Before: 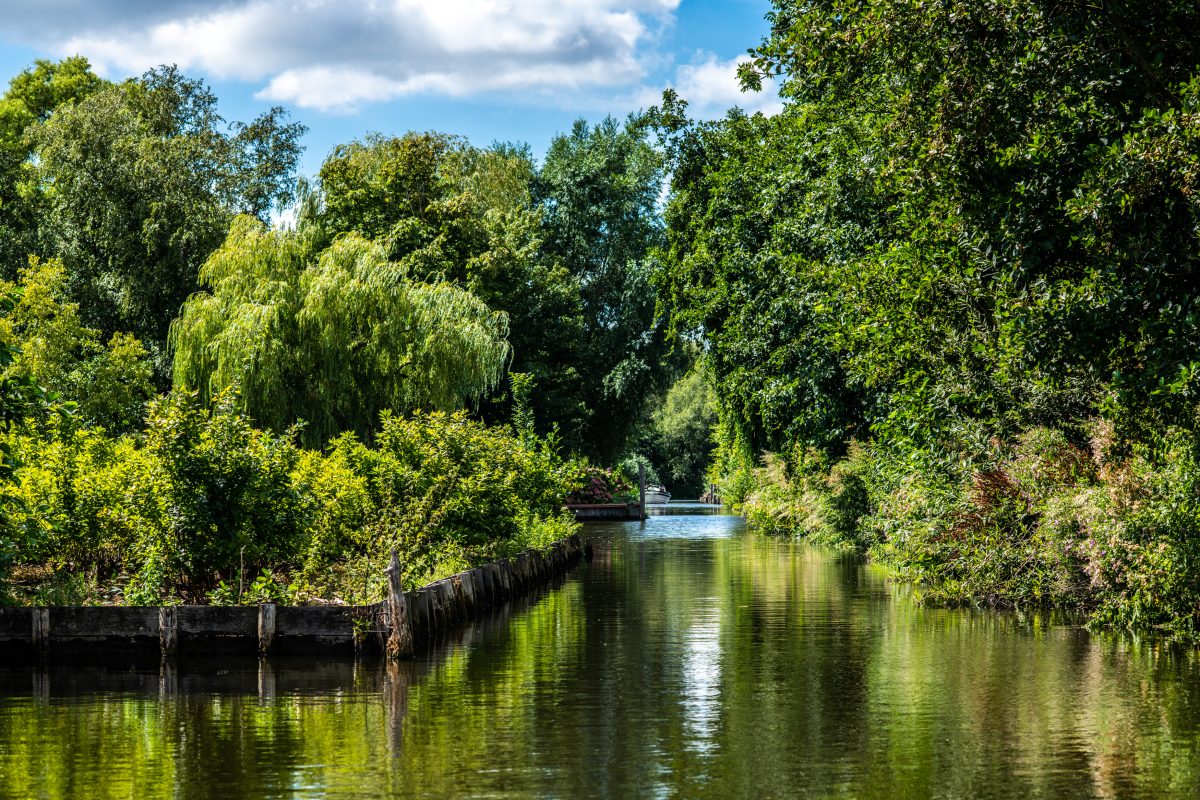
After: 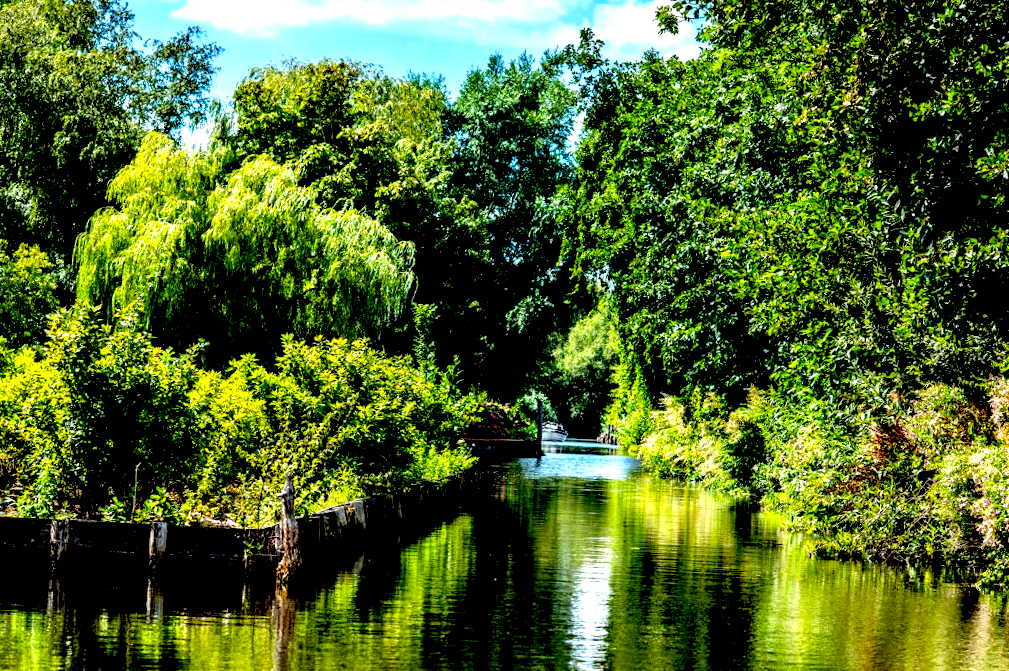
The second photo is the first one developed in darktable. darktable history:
exposure: black level correction 0.036, exposure 0.901 EV, compensate highlight preservation false
crop and rotate: angle -2.83°, left 5.143%, top 5.204%, right 4.626%, bottom 4.742%
color calibration: output colorfulness [0, 0.315, 0, 0], gray › normalize channels true, illuminant as shot in camera, x 0.358, y 0.373, temperature 4628.91 K, gamut compression 0.013
